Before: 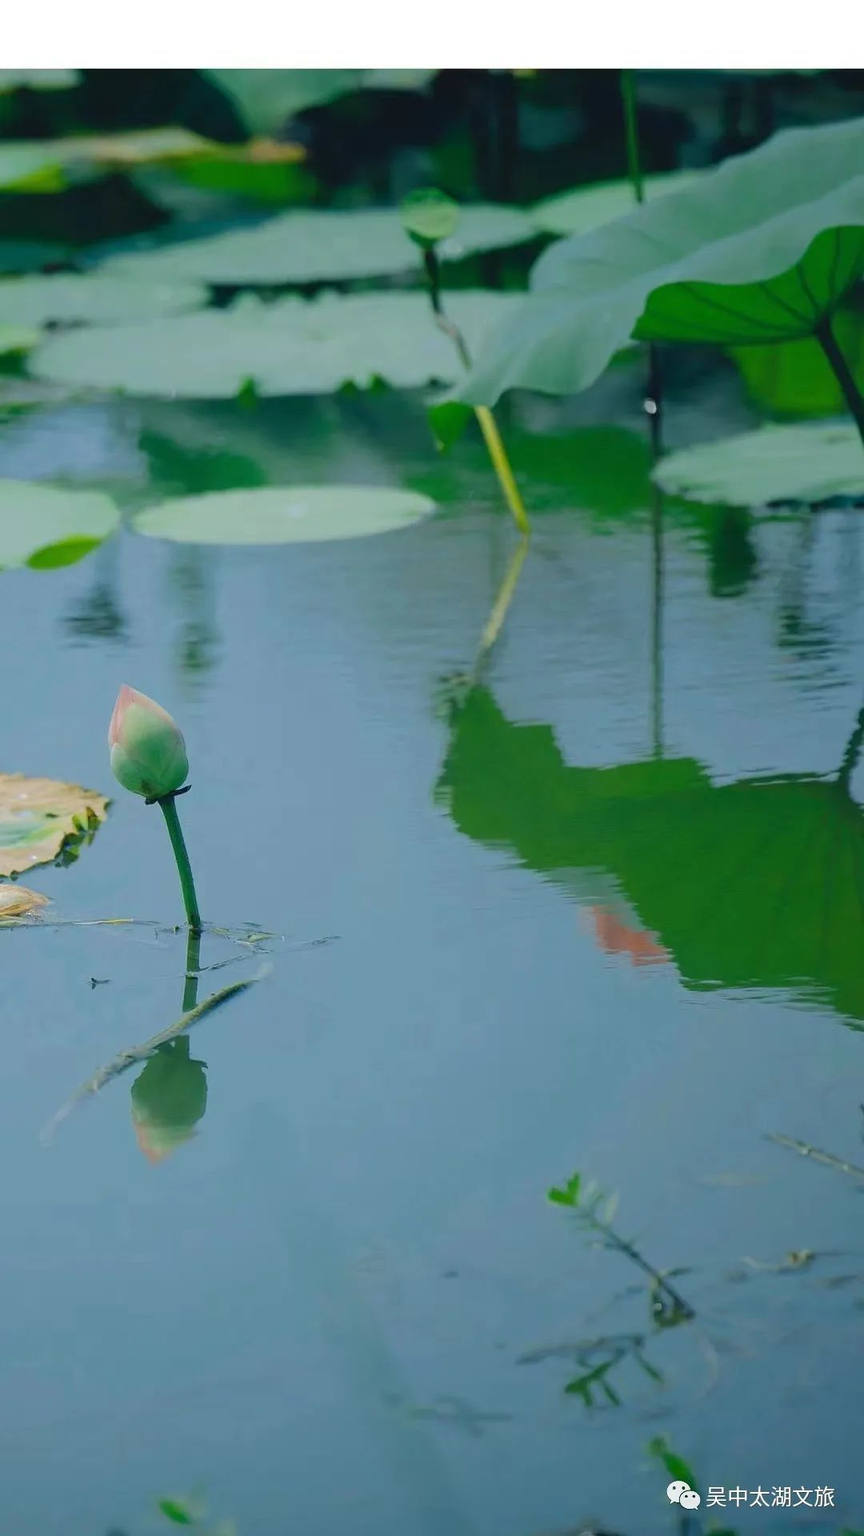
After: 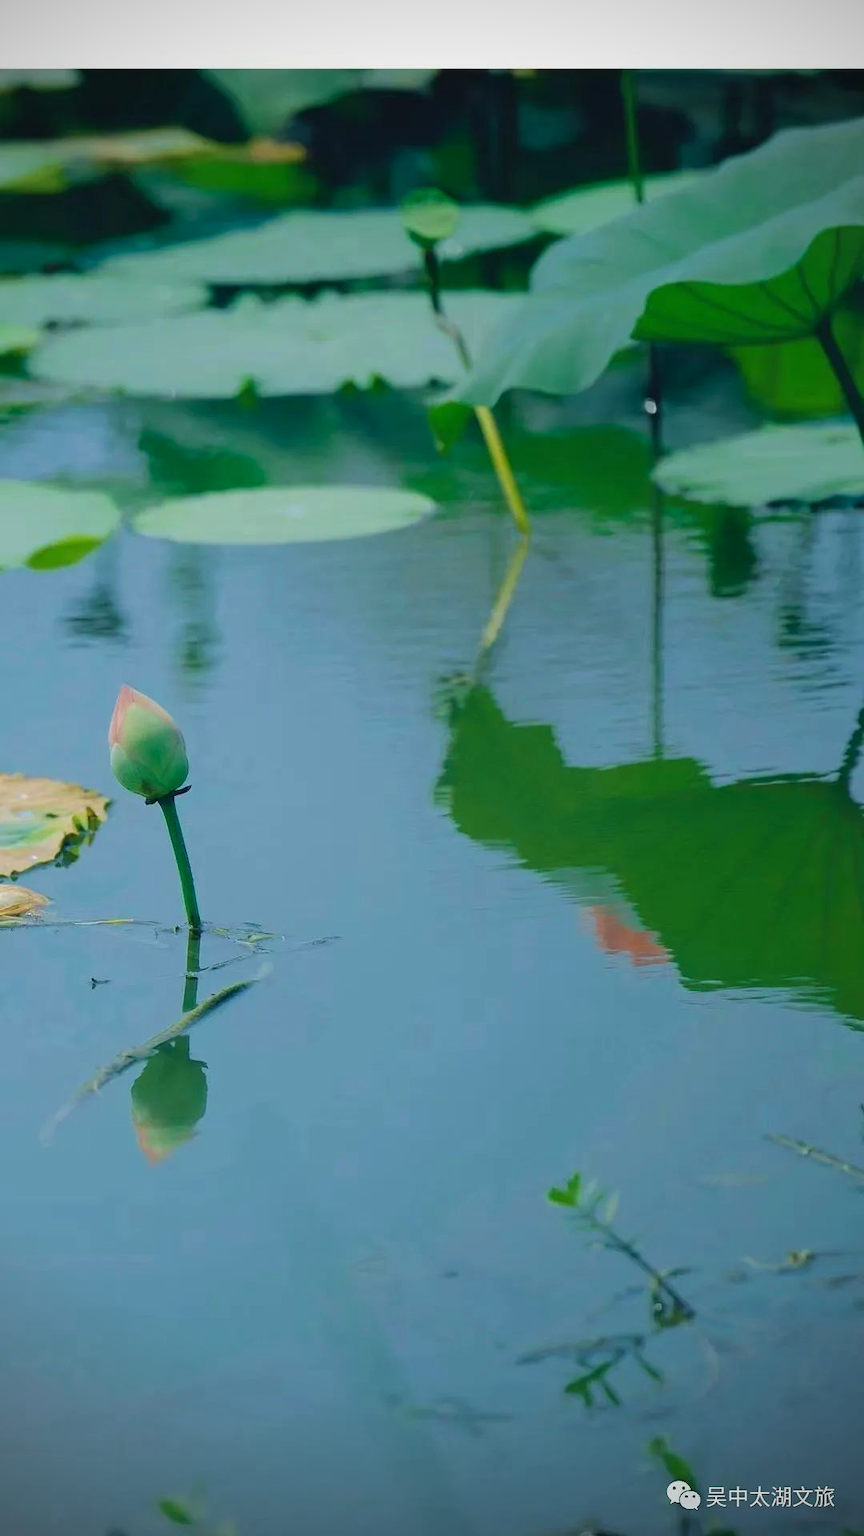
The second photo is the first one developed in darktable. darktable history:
vignetting: brightness -0.708, saturation -0.482
velvia: strength 24.4%
